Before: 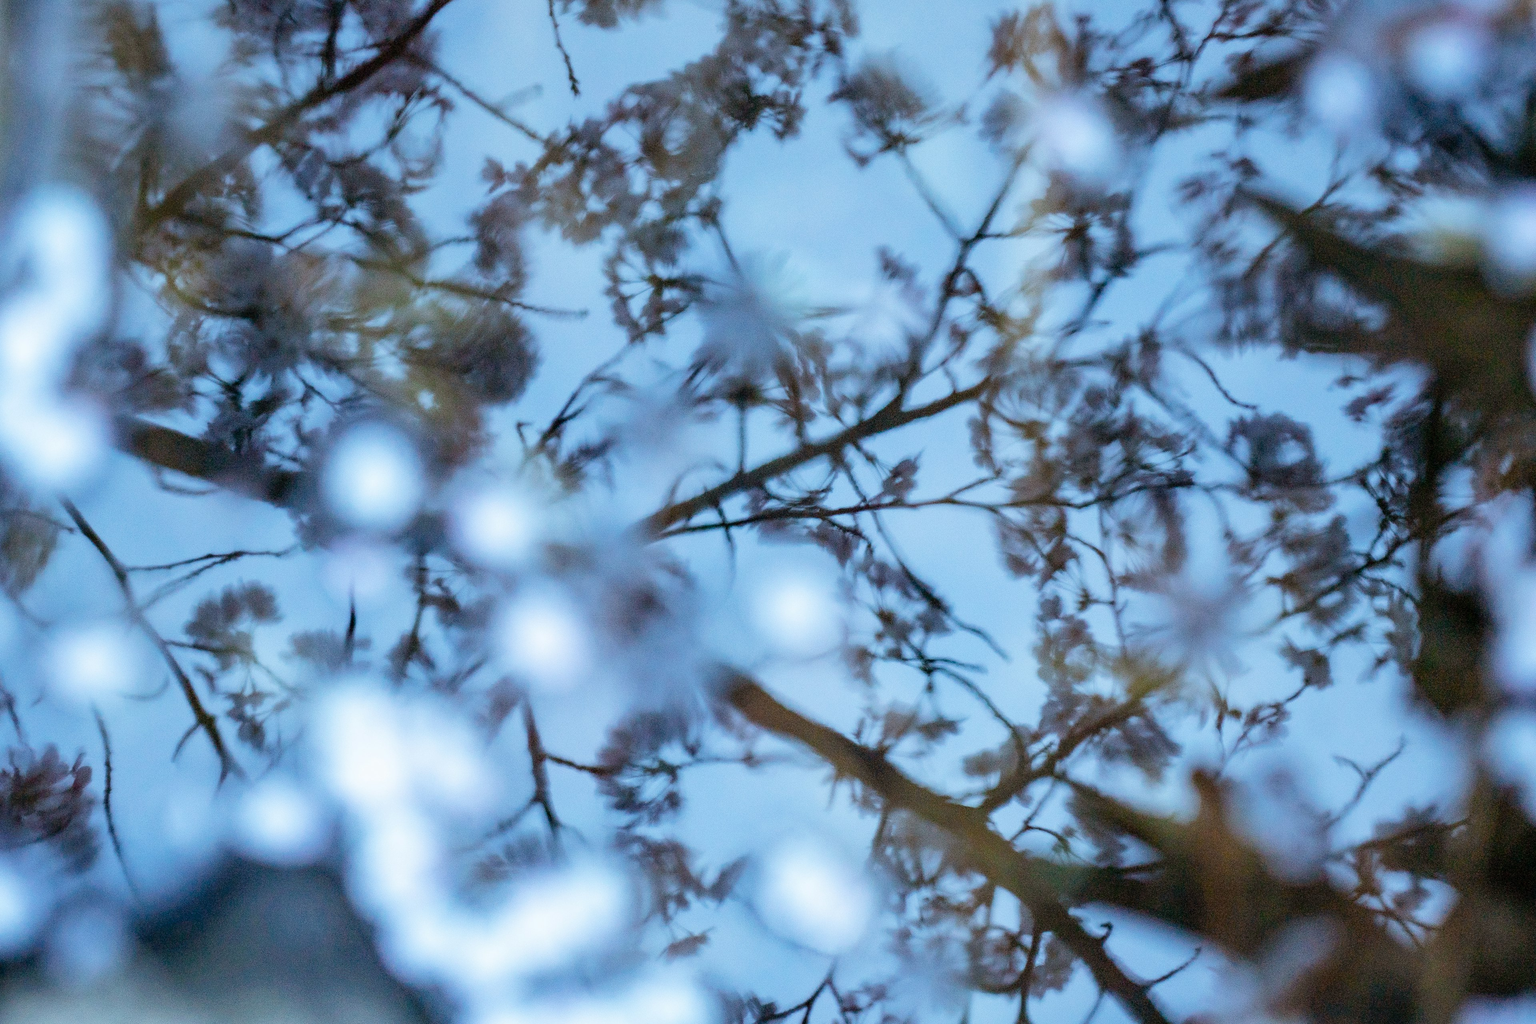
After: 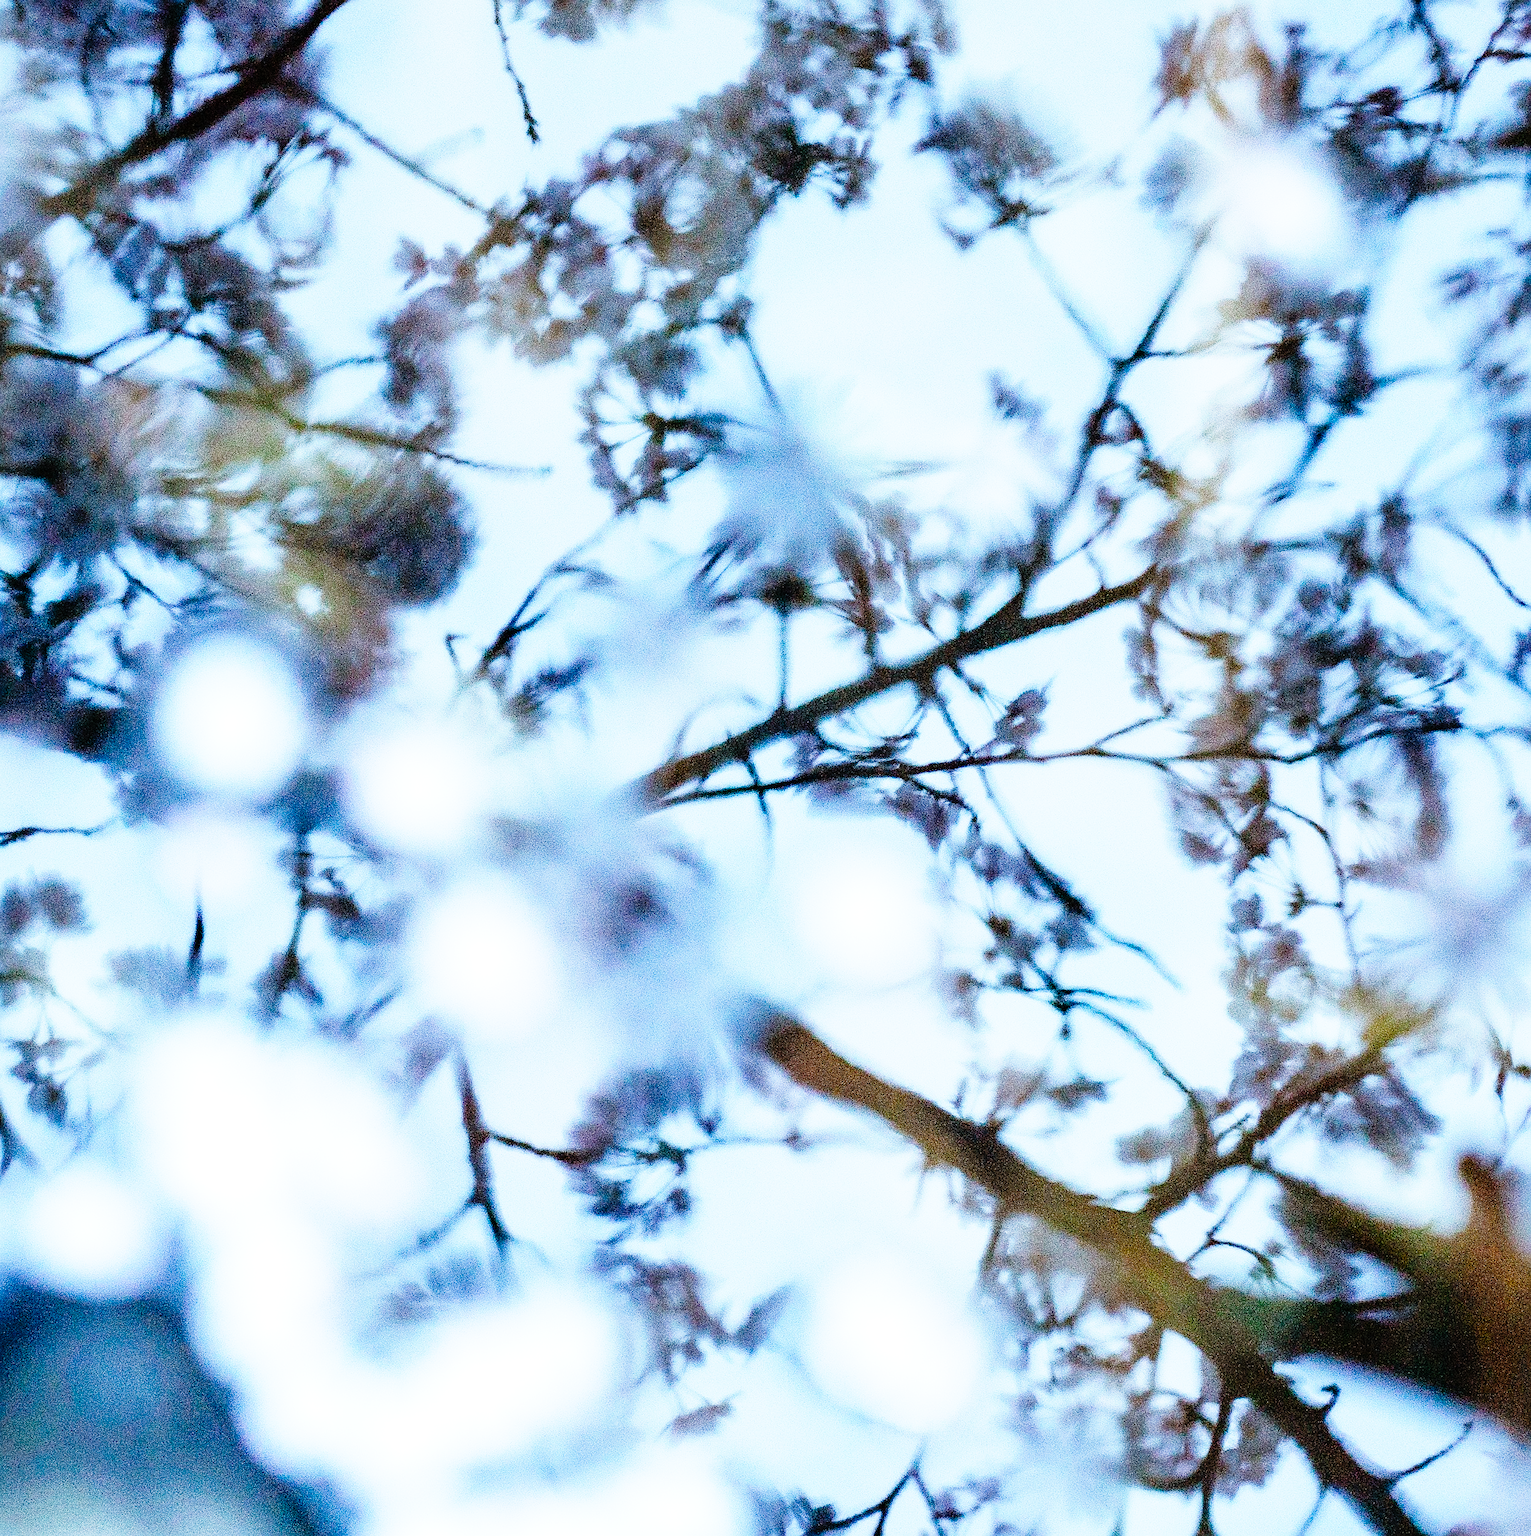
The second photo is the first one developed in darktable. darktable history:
base curve: curves: ch0 [(0, 0) (0.028, 0.03) (0.121, 0.232) (0.46, 0.748) (0.859, 0.968) (1, 1)], preserve colors none
sharpen: on, module defaults
crop and rotate: left 14.336%, right 19.232%
tone curve: curves: ch0 [(0, 0) (0.139, 0.067) (0.319, 0.269) (0.498, 0.505) (0.725, 0.824) (0.864, 0.945) (0.985, 1)]; ch1 [(0, 0) (0.291, 0.197) (0.456, 0.426) (0.495, 0.488) (0.557, 0.578) (0.599, 0.644) (0.702, 0.786) (1, 1)]; ch2 [(0, 0) (0.125, 0.089) (0.353, 0.329) (0.447, 0.43) (0.557, 0.566) (0.63, 0.667) (1, 1)], preserve colors none
